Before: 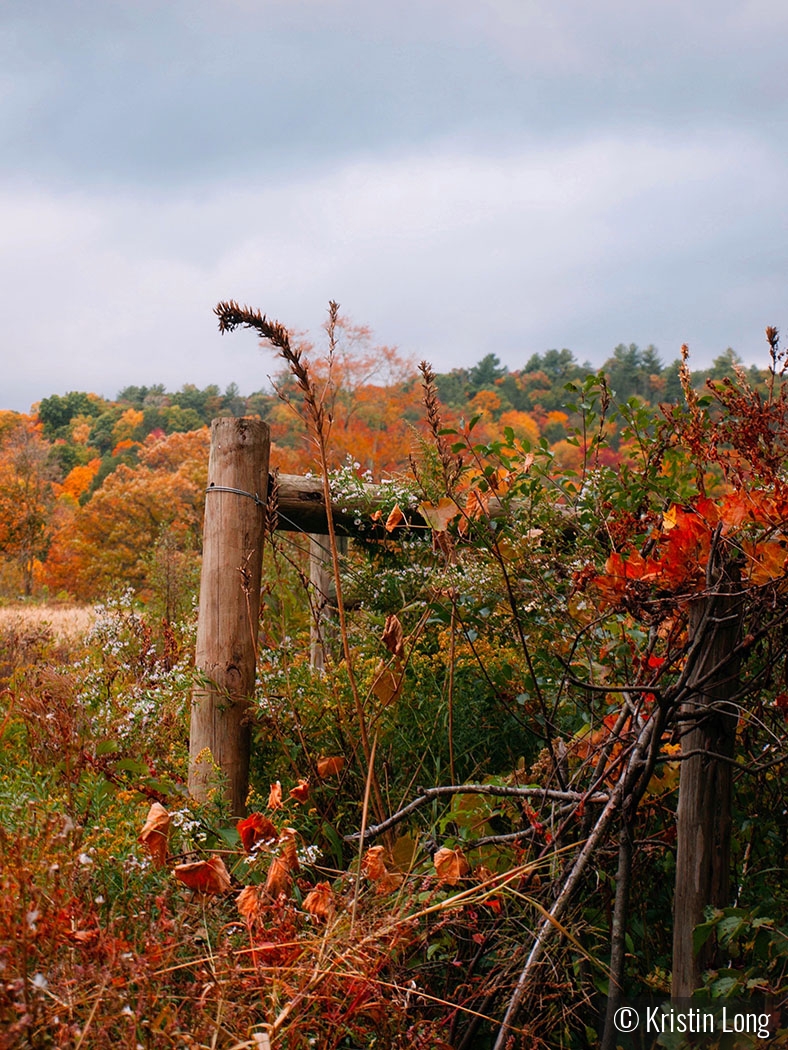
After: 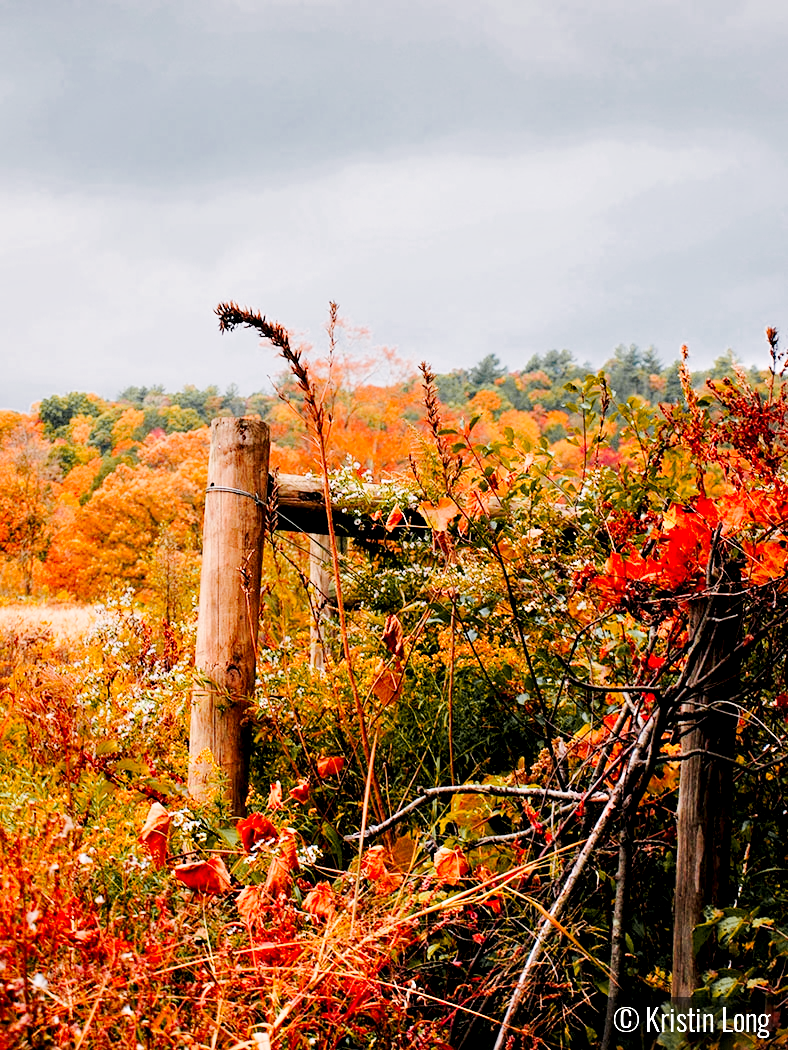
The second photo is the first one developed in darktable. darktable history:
exposure: exposure 1 EV, compensate highlight preservation false
tone curve: curves: ch0 [(0, 0) (0.071, 0.047) (0.266, 0.26) (0.483, 0.554) (0.753, 0.811) (1, 0.983)]; ch1 [(0, 0) (0.346, 0.307) (0.408, 0.387) (0.463, 0.465) (0.482, 0.493) (0.502, 0.499) (0.517, 0.502) (0.55, 0.548) (0.597, 0.61) (0.651, 0.698) (1, 1)]; ch2 [(0, 0) (0.346, 0.34) (0.434, 0.46) (0.485, 0.494) (0.5, 0.498) (0.517, 0.506) (0.526, 0.545) (0.583, 0.61) (0.625, 0.659) (1, 1)], preserve colors none
local contrast: highlights 142%, shadows 126%, detail 138%, midtone range 0.253
color zones: curves: ch0 [(0, 0.499) (0.143, 0.5) (0.286, 0.5) (0.429, 0.476) (0.571, 0.284) (0.714, 0.243) (0.857, 0.449) (1, 0.499)]; ch1 [(0, 0.532) (0.143, 0.645) (0.286, 0.696) (0.429, 0.211) (0.571, 0.504) (0.714, 0.493) (0.857, 0.495) (1, 0.532)]; ch2 [(0, 0.5) (0.143, 0.5) (0.286, 0.427) (0.429, 0.324) (0.571, 0.5) (0.714, 0.5) (0.857, 0.5) (1, 0.5)]
filmic rgb: black relative exposure -7.16 EV, white relative exposure 5.37 EV, hardness 3.03
